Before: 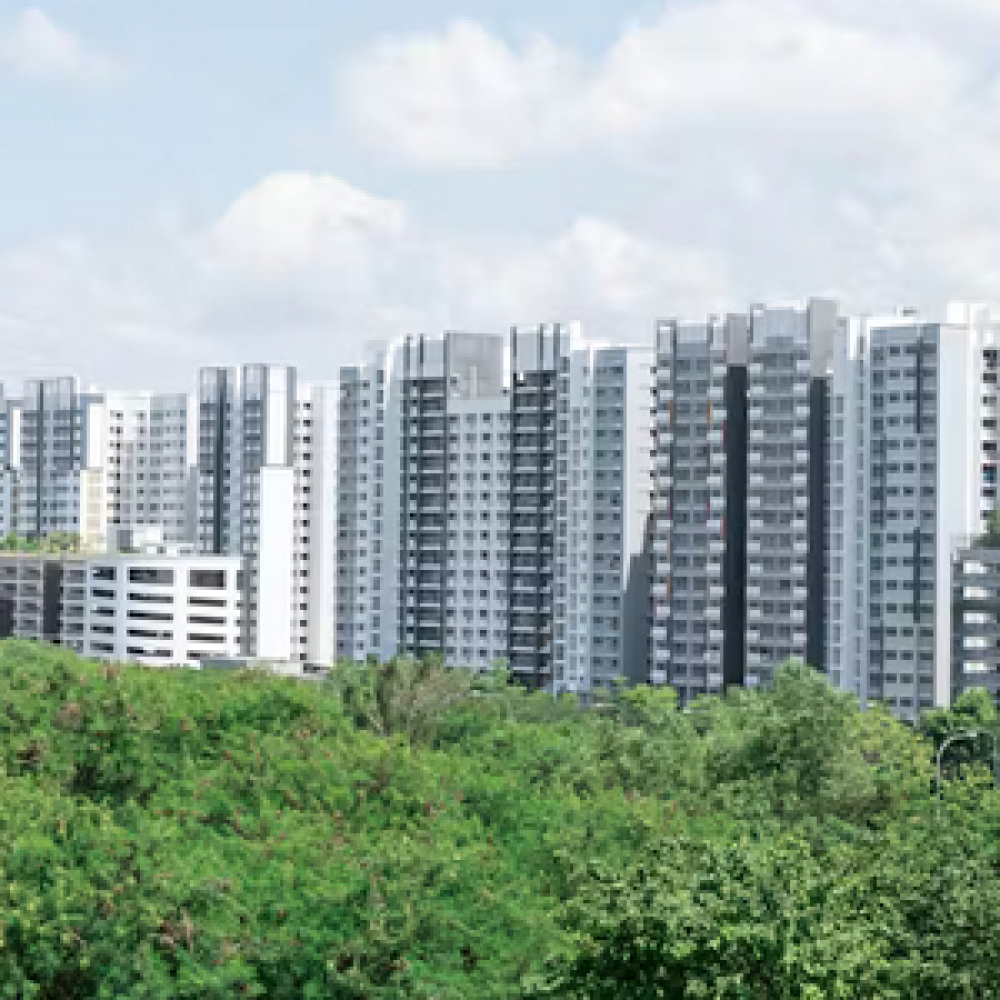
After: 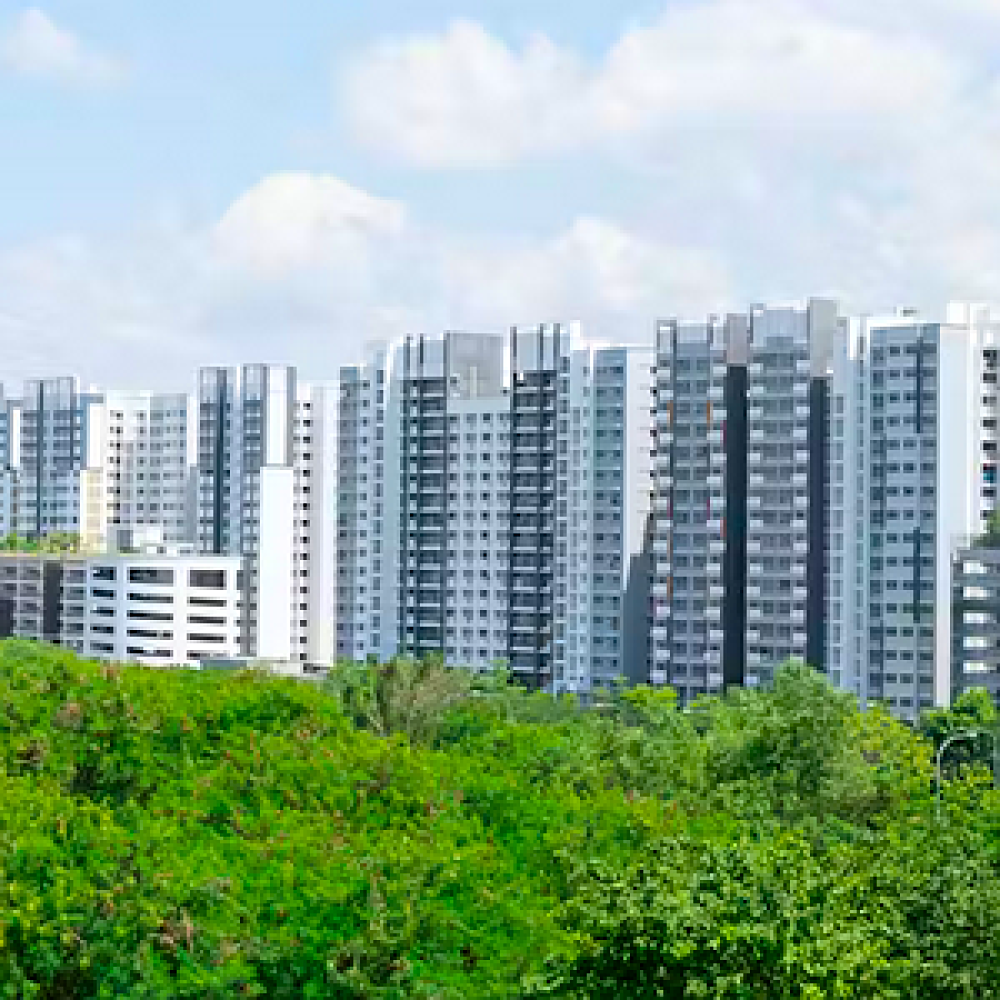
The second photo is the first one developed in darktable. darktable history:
color balance rgb: linear chroma grading › global chroma 24.723%, perceptual saturation grading › global saturation 35.831%
sharpen: on, module defaults
